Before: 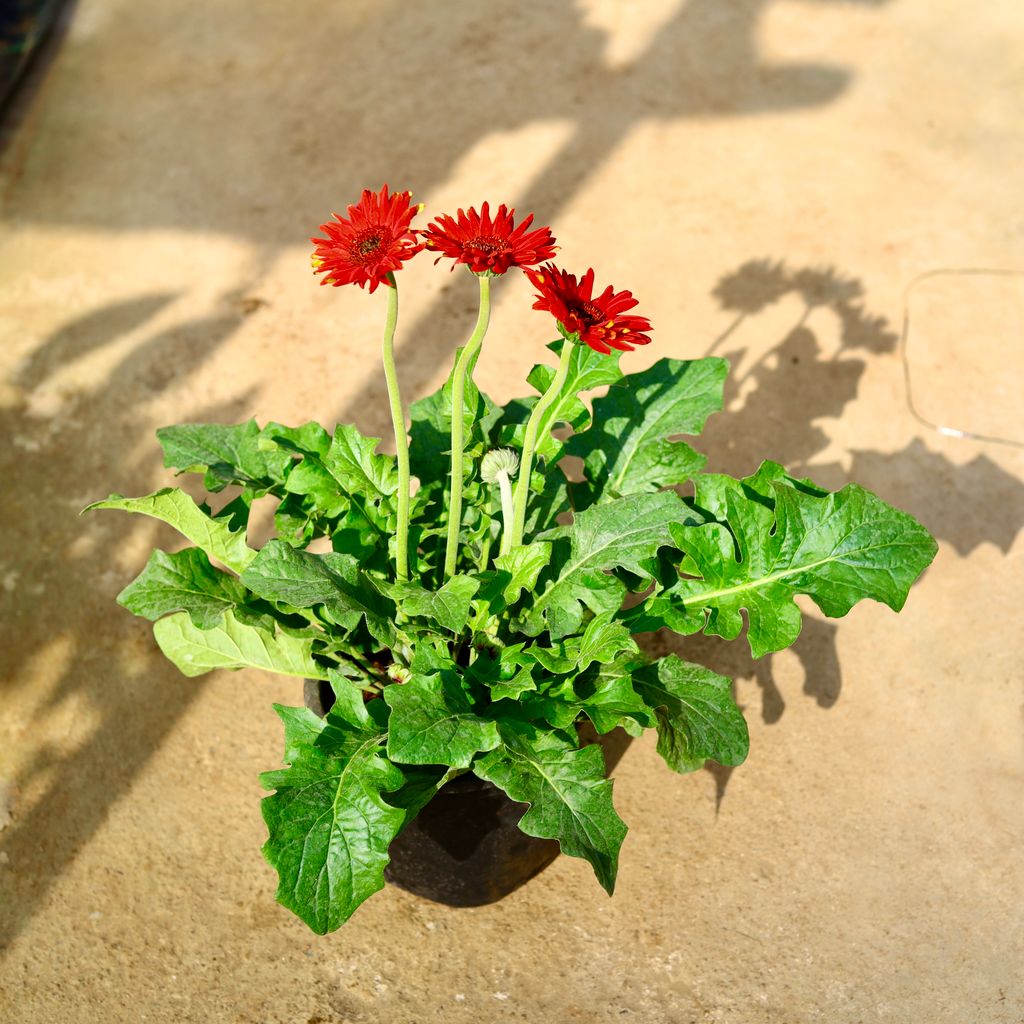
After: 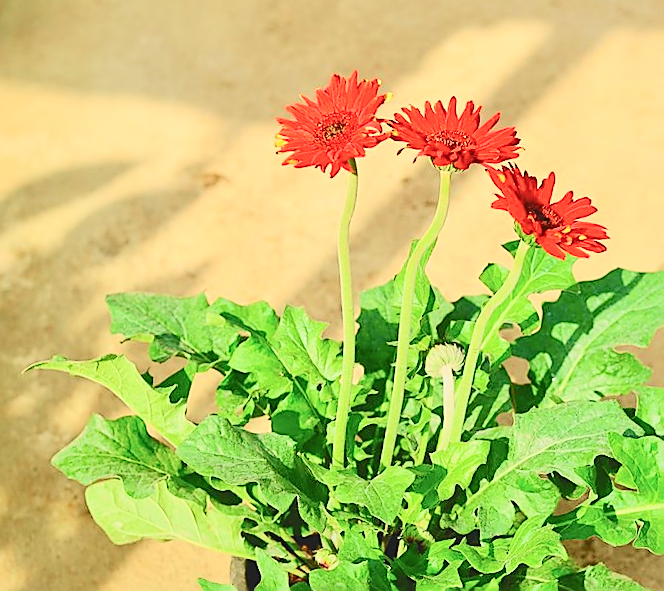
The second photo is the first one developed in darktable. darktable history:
exposure: black level correction -0.005, exposure 1 EV, compensate highlight preservation false
color balance rgb: contrast -30%
sharpen: radius 1.4, amount 1.25, threshold 0.7
crop and rotate: angle -4.99°, left 2.122%, top 6.945%, right 27.566%, bottom 30.519%
local contrast: mode bilateral grid, contrast 20, coarseness 50, detail 120%, midtone range 0.2
tone curve: curves: ch0 [(0, 0.03) (0.113, 0.087) (0.207, 0.184) (0.515, 0.612) (0.712, 0.793) (1, 0.946)]; ch1 [(0, 0) (0.172, 0.123) (0.317, 0.279) (0.414, 0.382) (0.476, 0.479) (0.505, 0.498) (0.534, 0.534) (0.621, 0.65) (0.709, 0.764) (1, 1)]; ch2 [(0, 0) (0.411, 0.424) (0.505, 0.505) (0.521, 0.524) (0.537, 0.57) (0.65, 0.699) (1, 1)], color space Lab, independent channels, preserve colors none
contrast brightness saturation: contrast 0.11, saturation -0.17
